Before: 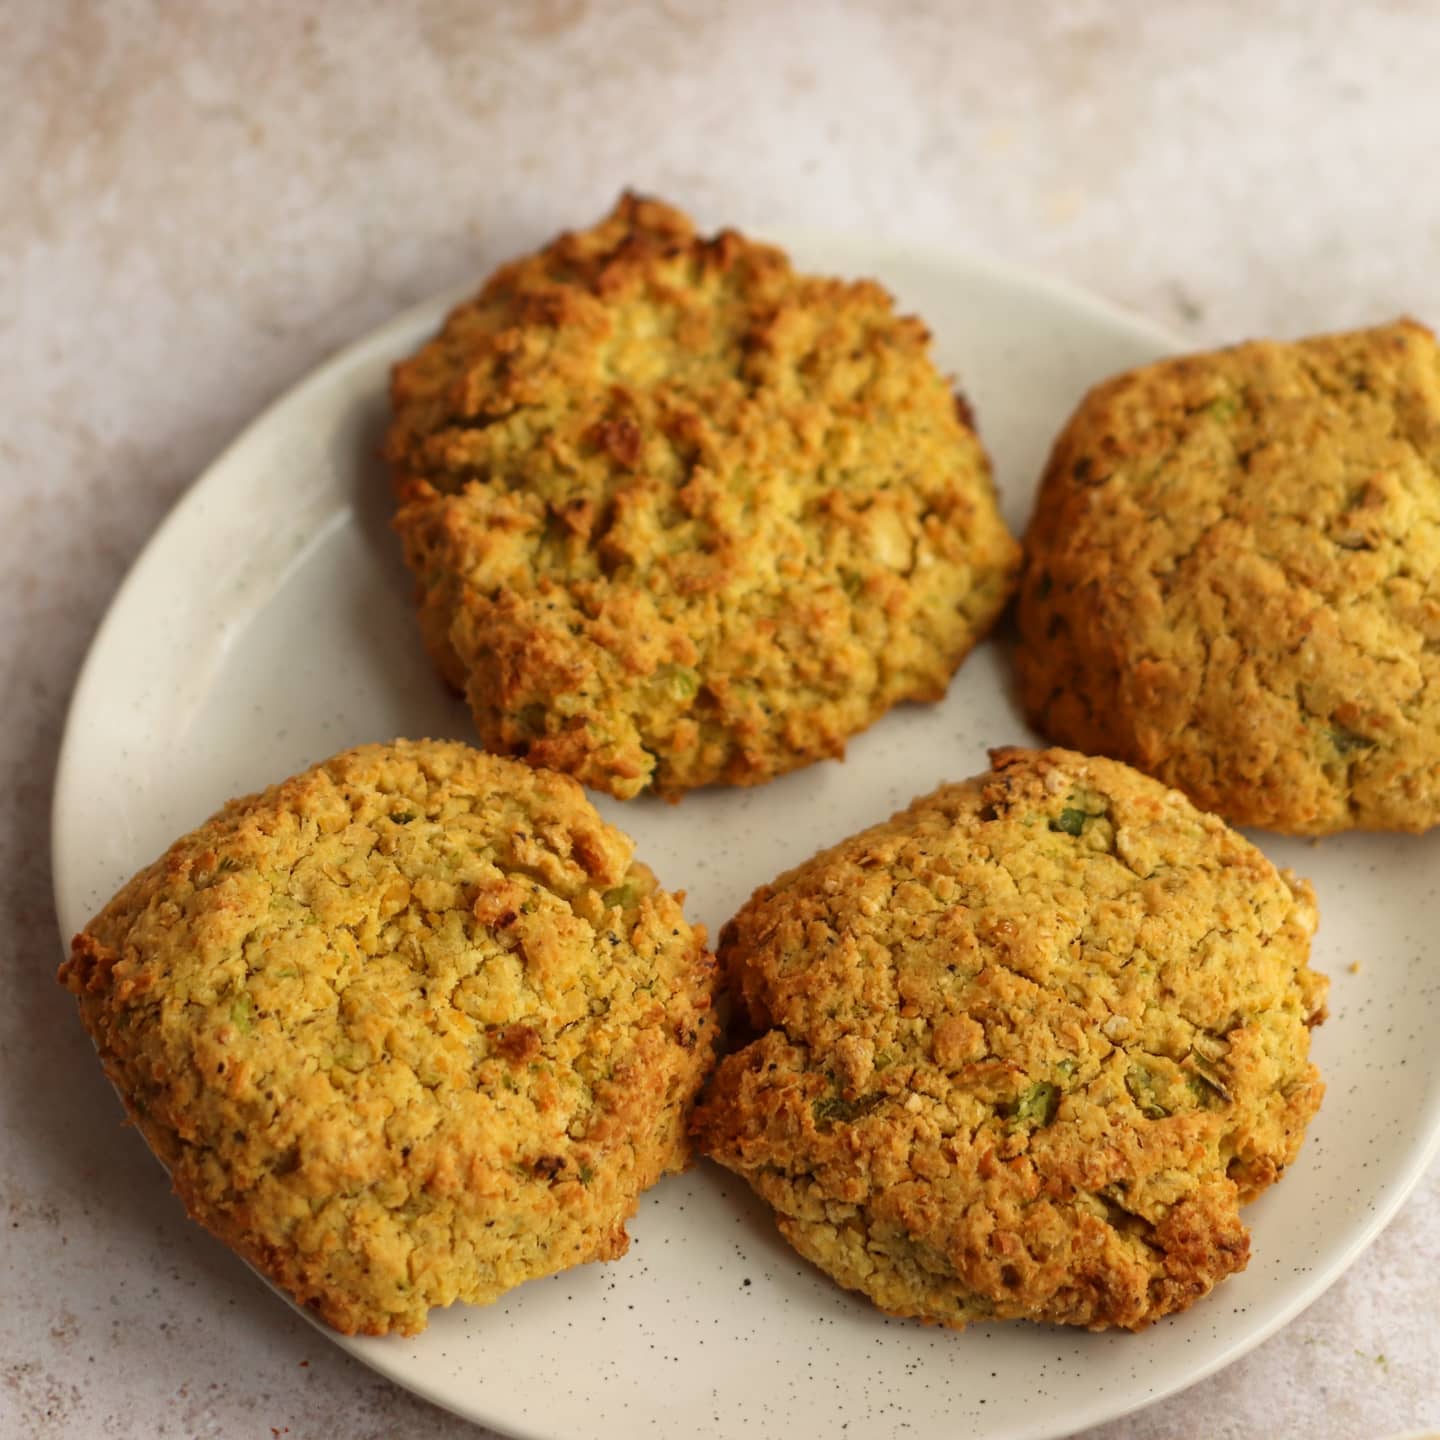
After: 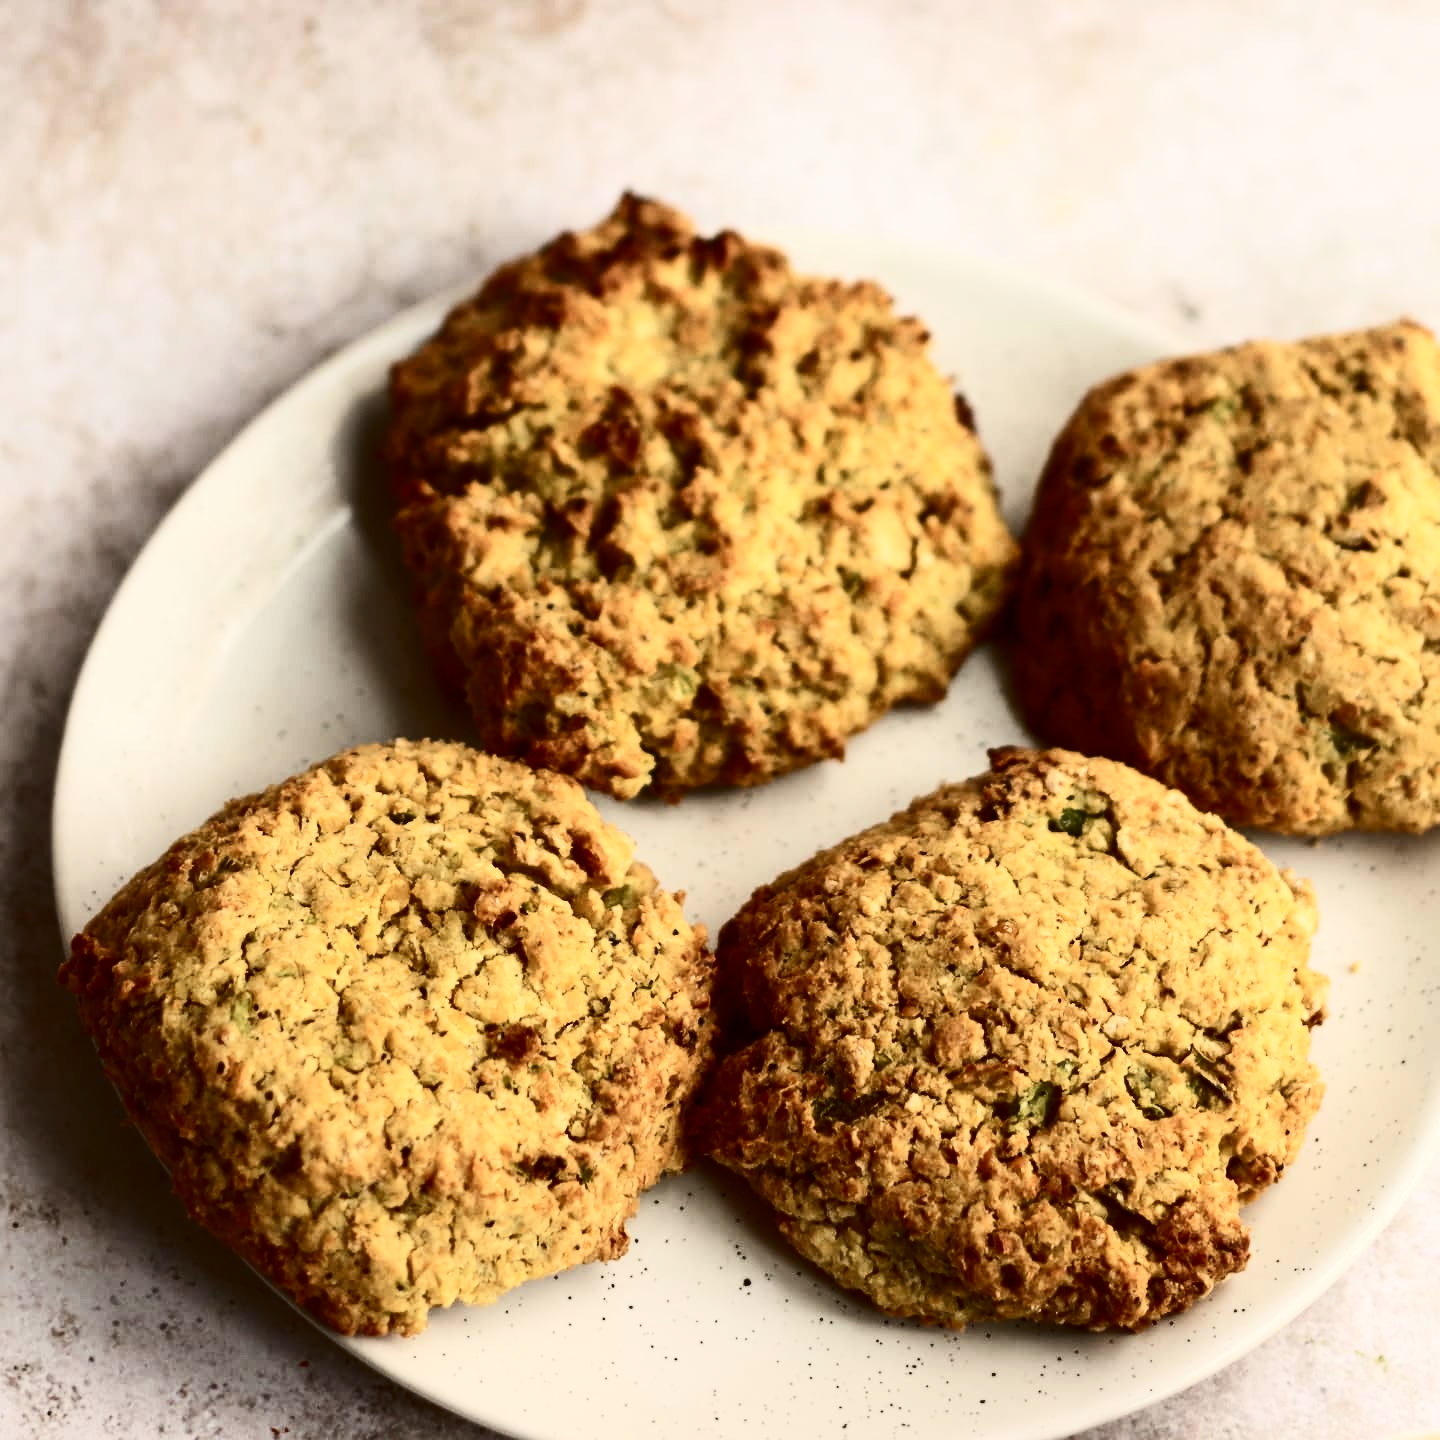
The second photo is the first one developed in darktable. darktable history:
contrast brightness saturation: contrast 0.5, saturation -0.1
tone equalizer: on, module defaults
